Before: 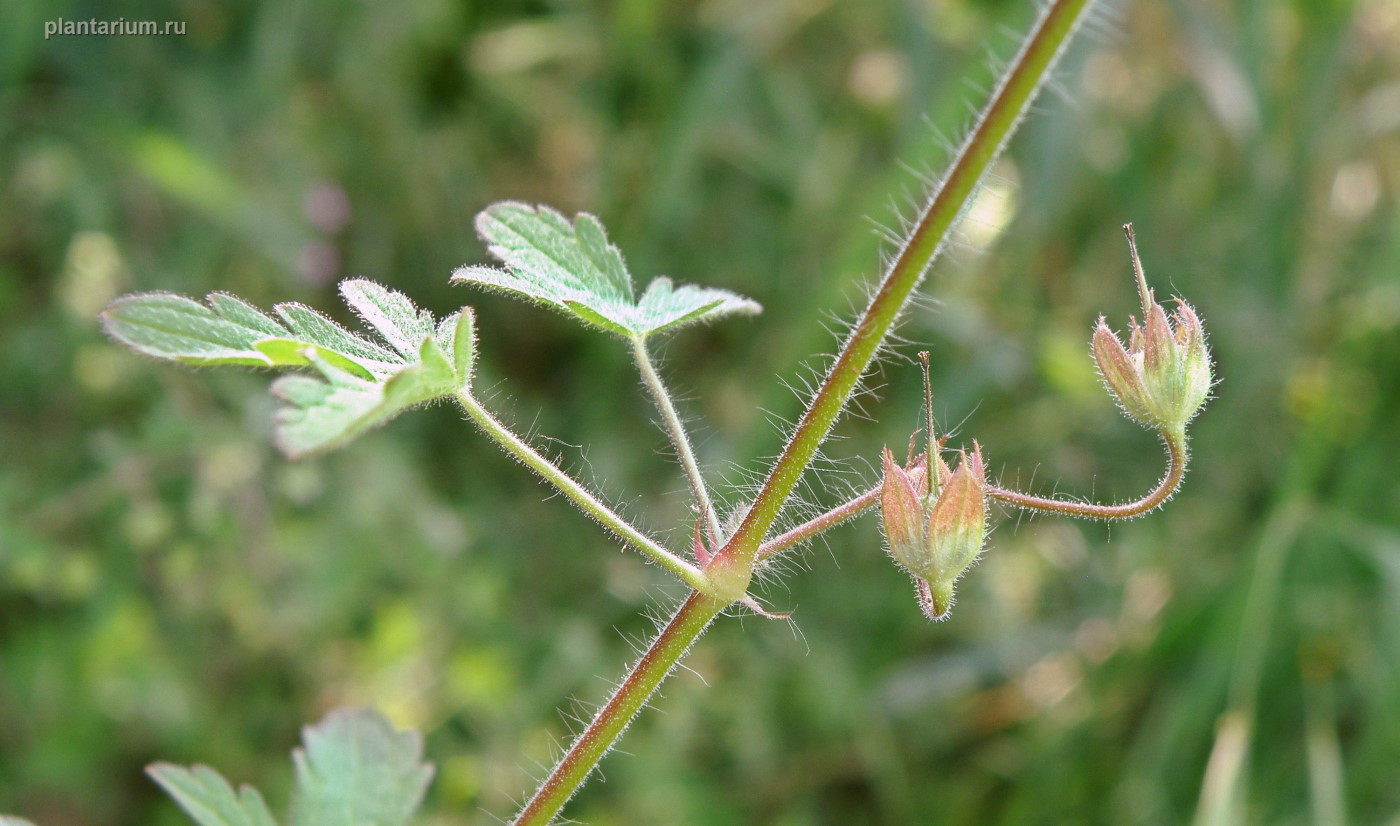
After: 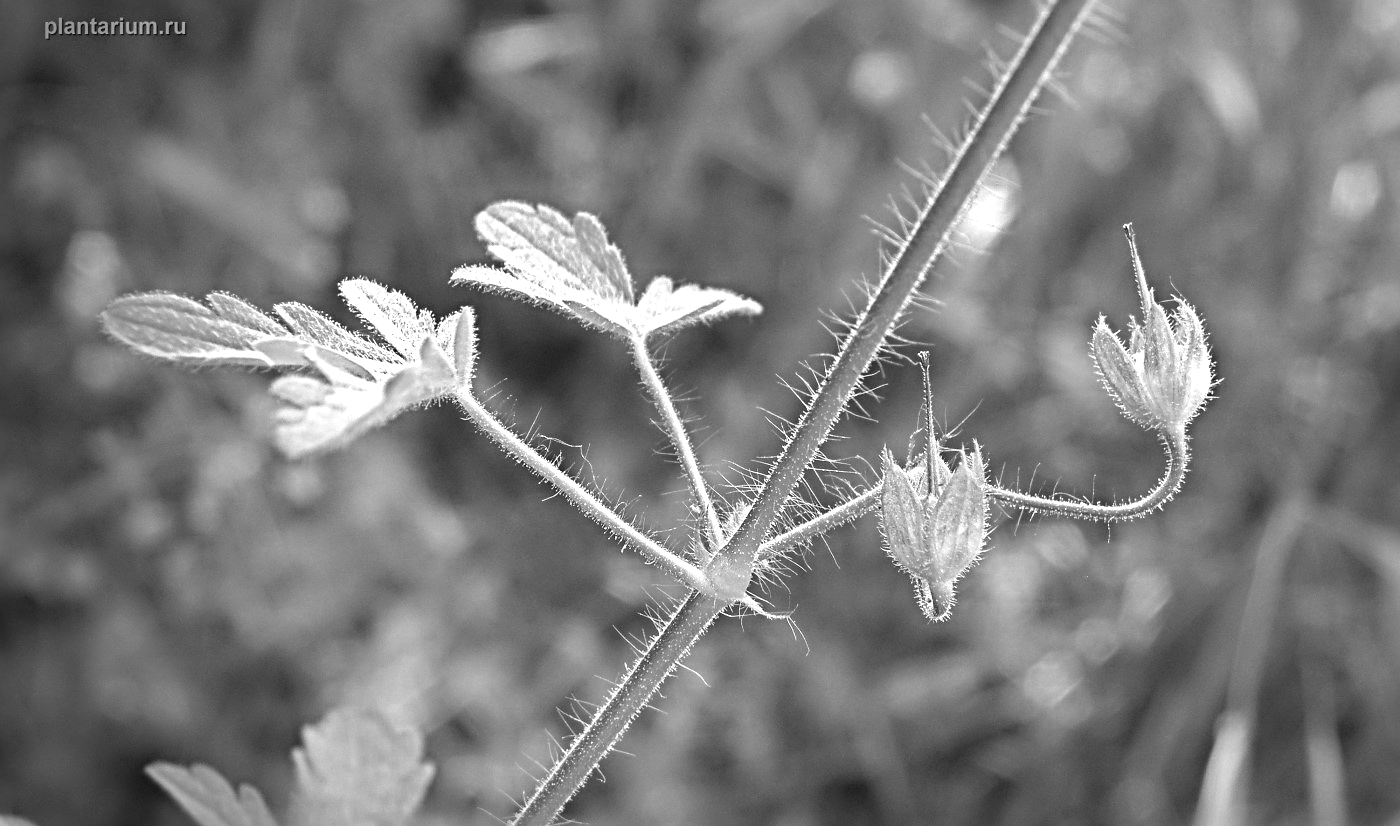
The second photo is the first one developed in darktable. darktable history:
sharpen: radius 4.883
exposure: exposure 0.6 EV, compensate highlight preservation false
color calibration: output gray [0.23, 0.37, 0.4, 0], gray › normalize channels true, illuminant same as pipeline (D50), adaptation XYZ, x 0.346, y 0.359, gamut compression 0
vignetting: fall-off start 73.57%, center (0.22, -0.235)
